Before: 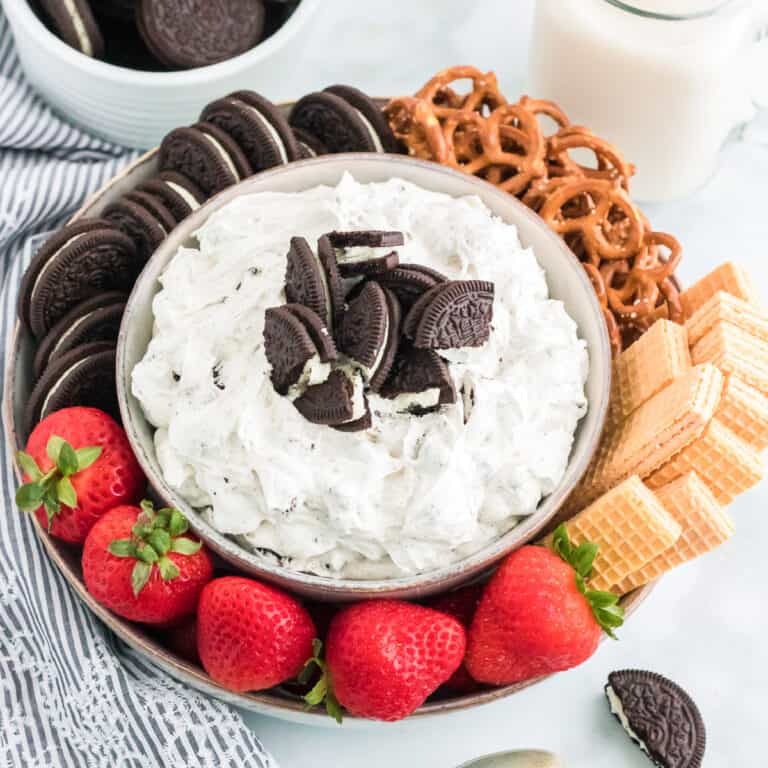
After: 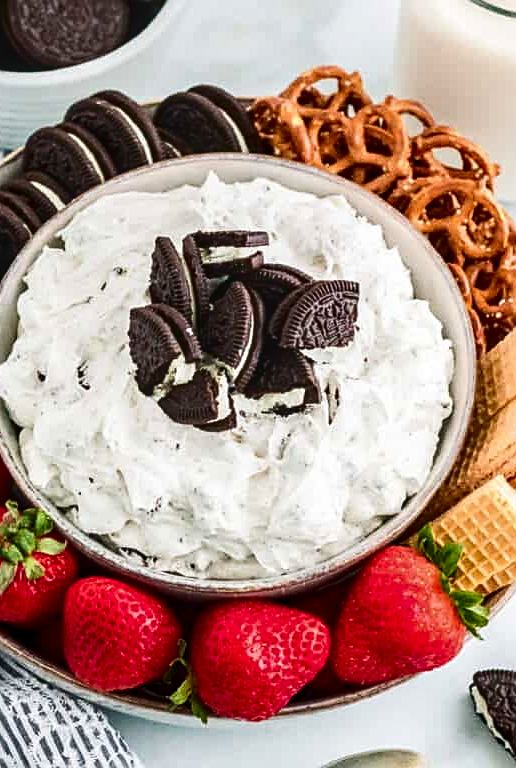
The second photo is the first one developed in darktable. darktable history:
crop and rotate: left 17.702%, right 15.106%
sharpen: on, module defaults
contrast brightness saturation: contrast 0.19, brightness -0.234, saturation 0.109
local contrast: detail 130%
